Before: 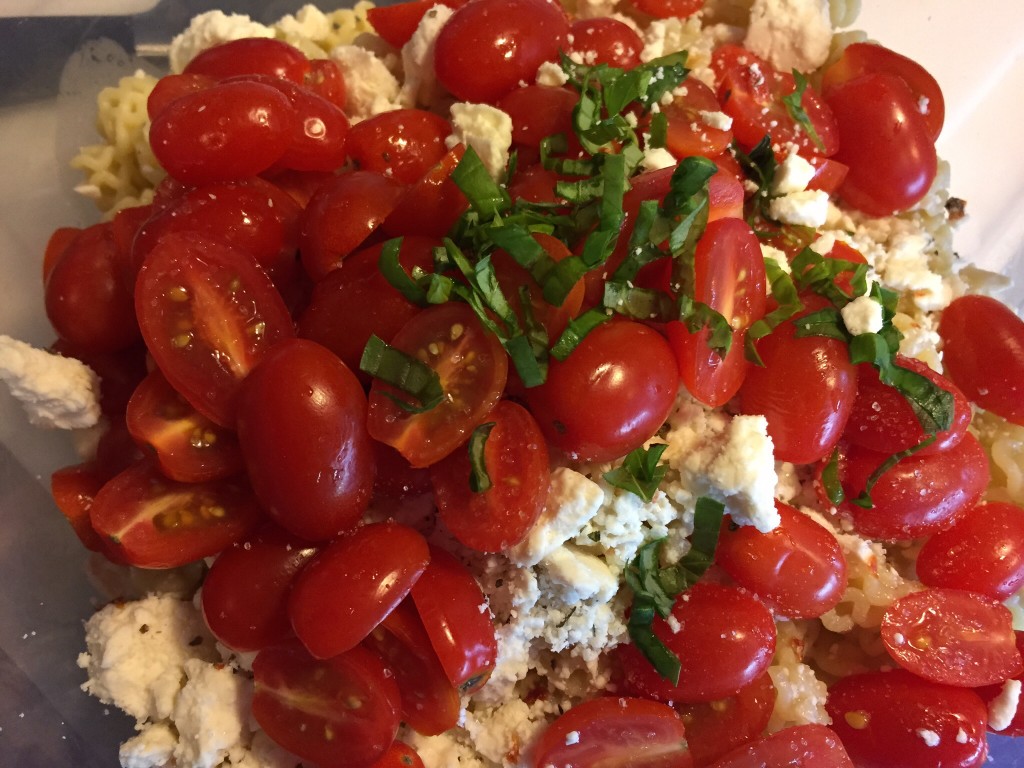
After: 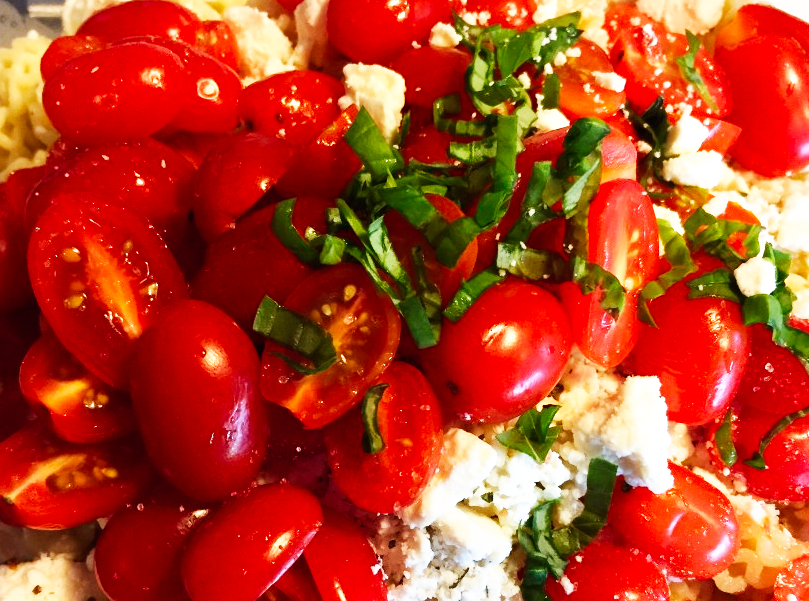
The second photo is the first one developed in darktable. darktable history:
crop and rotate: left 10.497%, top 5.155%, right 10.456%, bottom 16.488%
base curve: curves: ch0 [(0, 0) (0.007, 0.004) (0.027, 0.03) (0.046, 0.07) (0.207, 0.54) (0.442, 0.872) (0.673, 0.972) (1, 1)], preserve colors none
